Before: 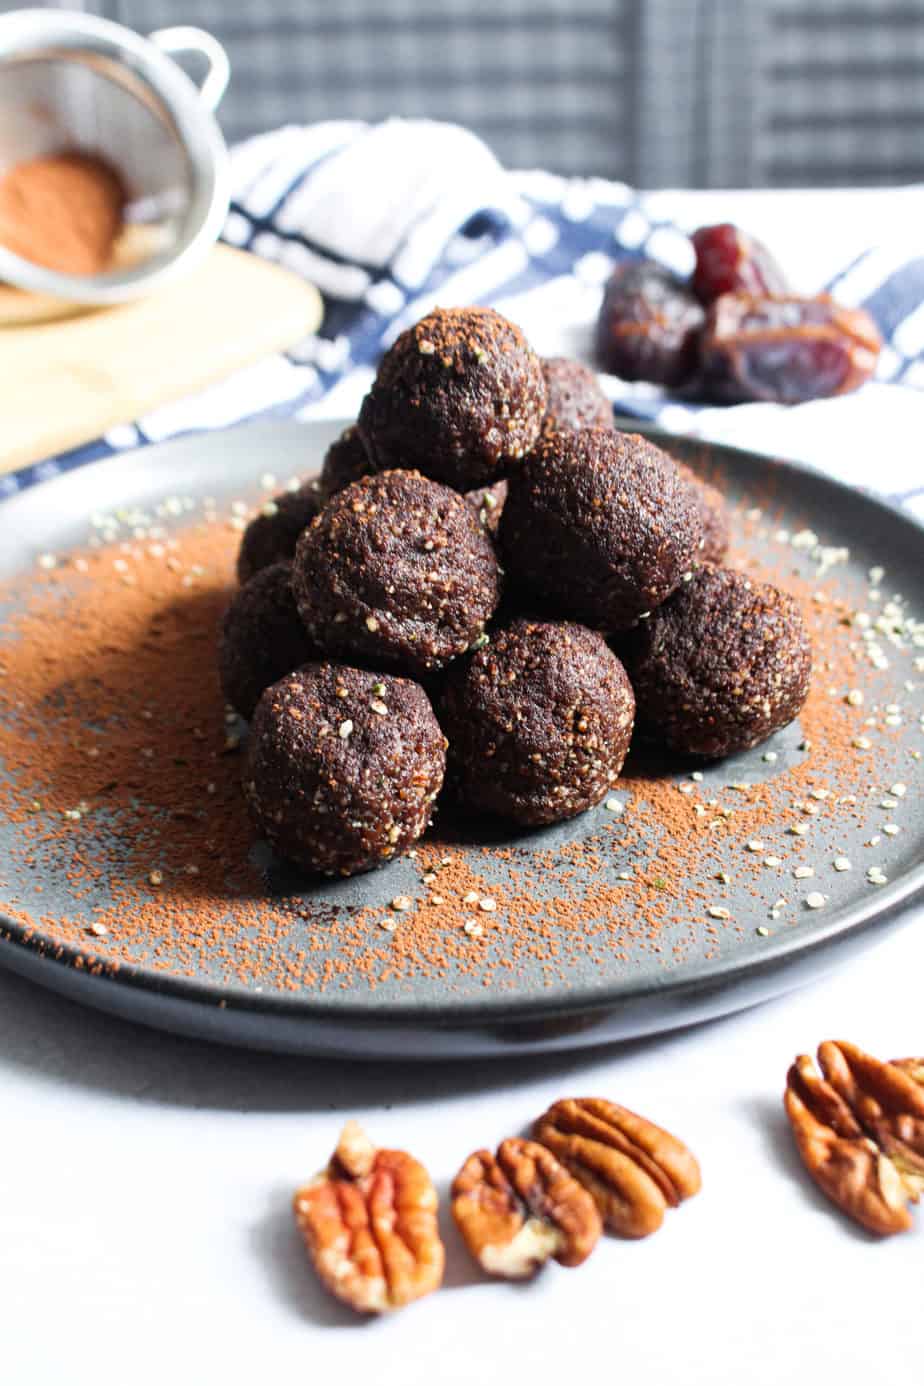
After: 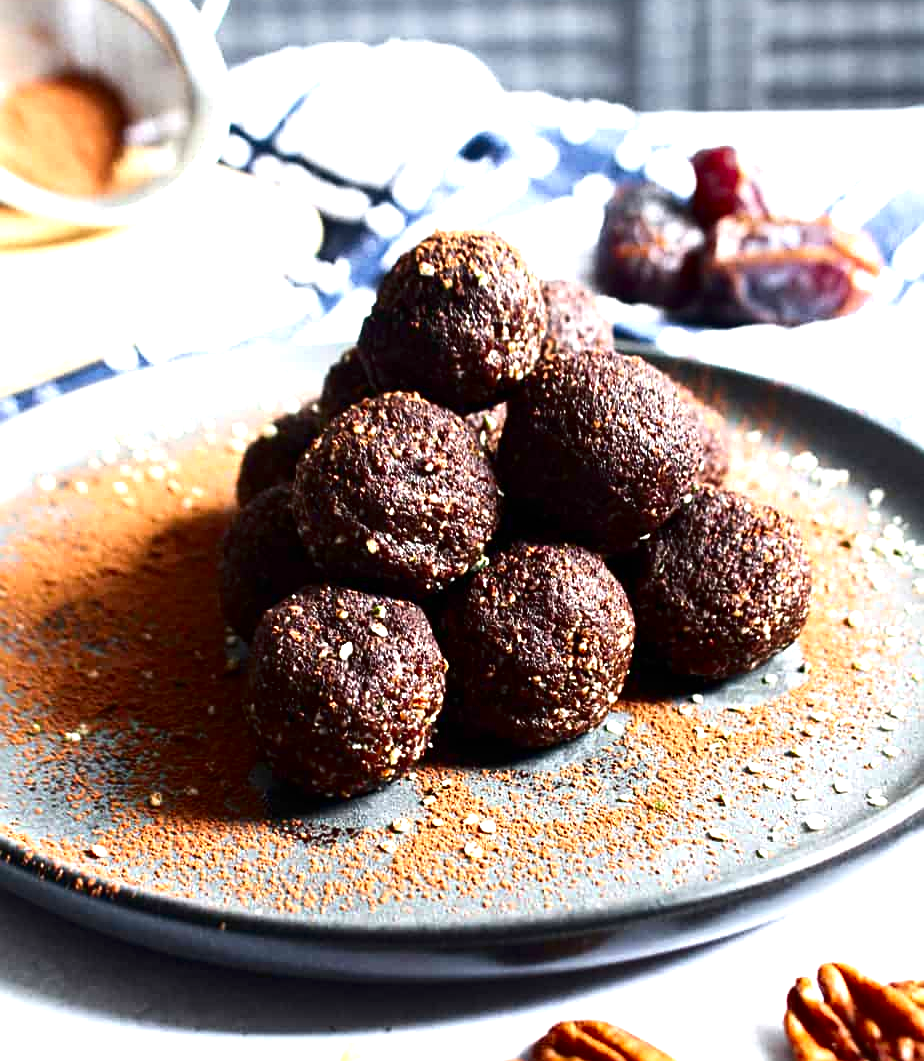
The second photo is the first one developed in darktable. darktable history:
crop: top 5.628%, bottom 17.802%
contrast brightness saturation: contrast 0.133, brightness -0.233, saturation 0.138
sharpen: on, module defaults
exposure: exposure 0.715 EV, compensate exposure bias true, compensate highlight preservation false
